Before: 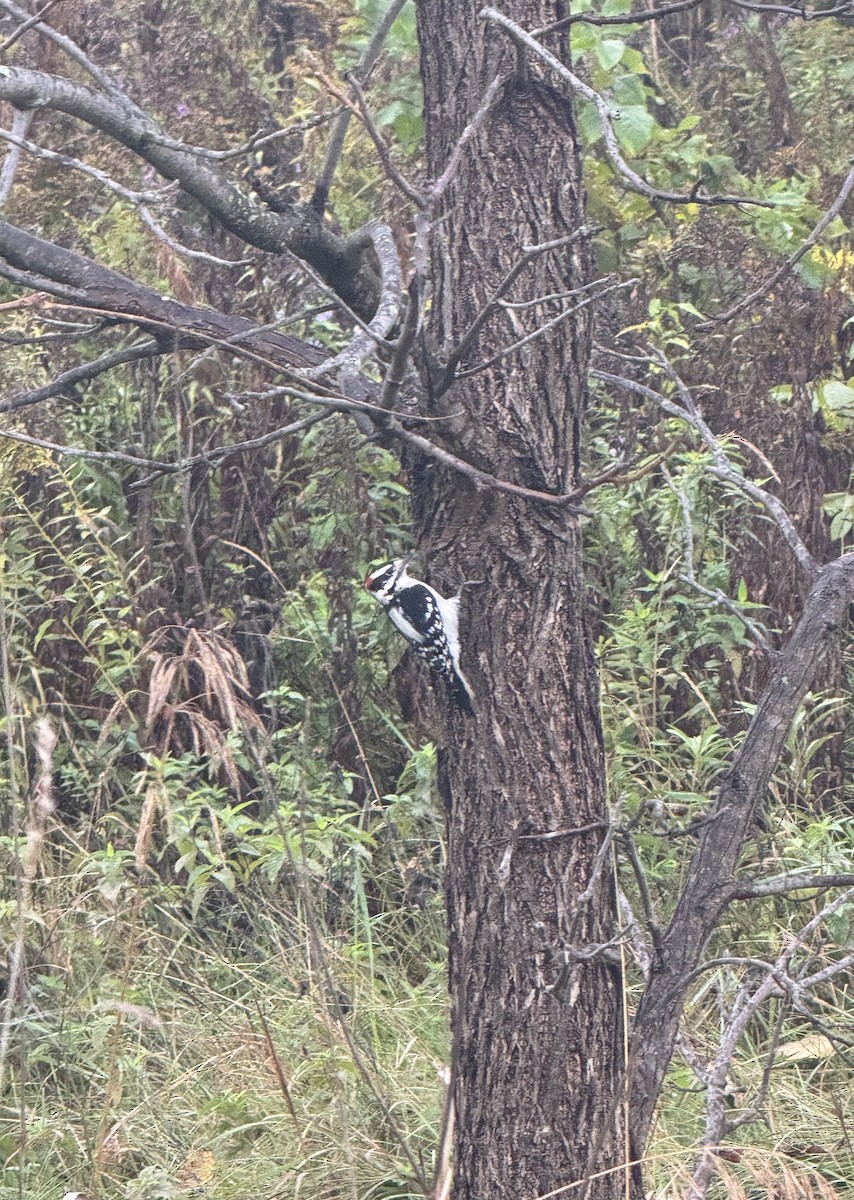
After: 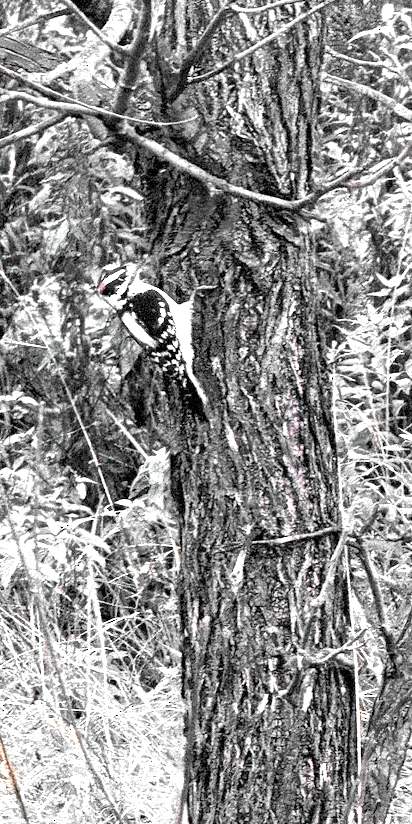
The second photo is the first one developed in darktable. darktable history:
tone equalizer: -8 EV -0.417 EV, -7 EV -0.389 EV, -6 EV -0.333 EV, -5 EV -0.222 EV, -3 EV 0.222 EV, -2 EV 0.333 EV, -1 EV 0.389 EV, +0 EV 0.417 EV, edges refinement/feathering 500, mask exposure compensation -1.57 EV, preserve details no
color calibration: x 0.37, y 0.377, temperature 4289.93 K
color balance rgb: shadows lift › chroma 2.79%, shadows lift › hue 190.66°, power › hue 171.85°, highlights gain › chroma 2.16%, highlights gain › hue 75.26°, global offset › luminance -0.51%, perceptual saturation grading › highlights -33.8%, perceptual saturation grading › mid-tones 14.98%, perceptual saturation grading › shadows 48.43%, perceptual brilliance grading › highlights 15.68%, perceptual brilliance grading › mid-tones 6.62%, perceptual brilliance grading › shadows -14.98%, global vibrance 11.32%, contrast 5.05%
crop: left 31.379%, top 24.658%, right 20.326%, bottom 6.628%
shadows and highlights: radius 334.93, shadows 63.48, highlights 6.06, compress 87.7%, highlights color adjustment 39.73%, soften with gaussian
grain: coarseness 9.38 ISO, strength 34.99%, mid-tones bias 0%
rgb levels: levels [[0.029, 0.461, 0.922], [0, 0.5, 1], [0, 0.5, 1]]
color zones: curves: ch0 [(0, 0.65) (0.096, 0.644) (0.221, 0.539) (0.429, 0.5) (0.571, 0.5) (0.714, 0.5) (0.857, 0.5) (1, 0.65)]; ch1 [(0, 0.5) (0.143, 0.5) (0.257, -0.002) (0.429, 0.04) (0.571, -0.001) (0.714, -0.015) (0.857, 0.024) (1, 0.5)]
